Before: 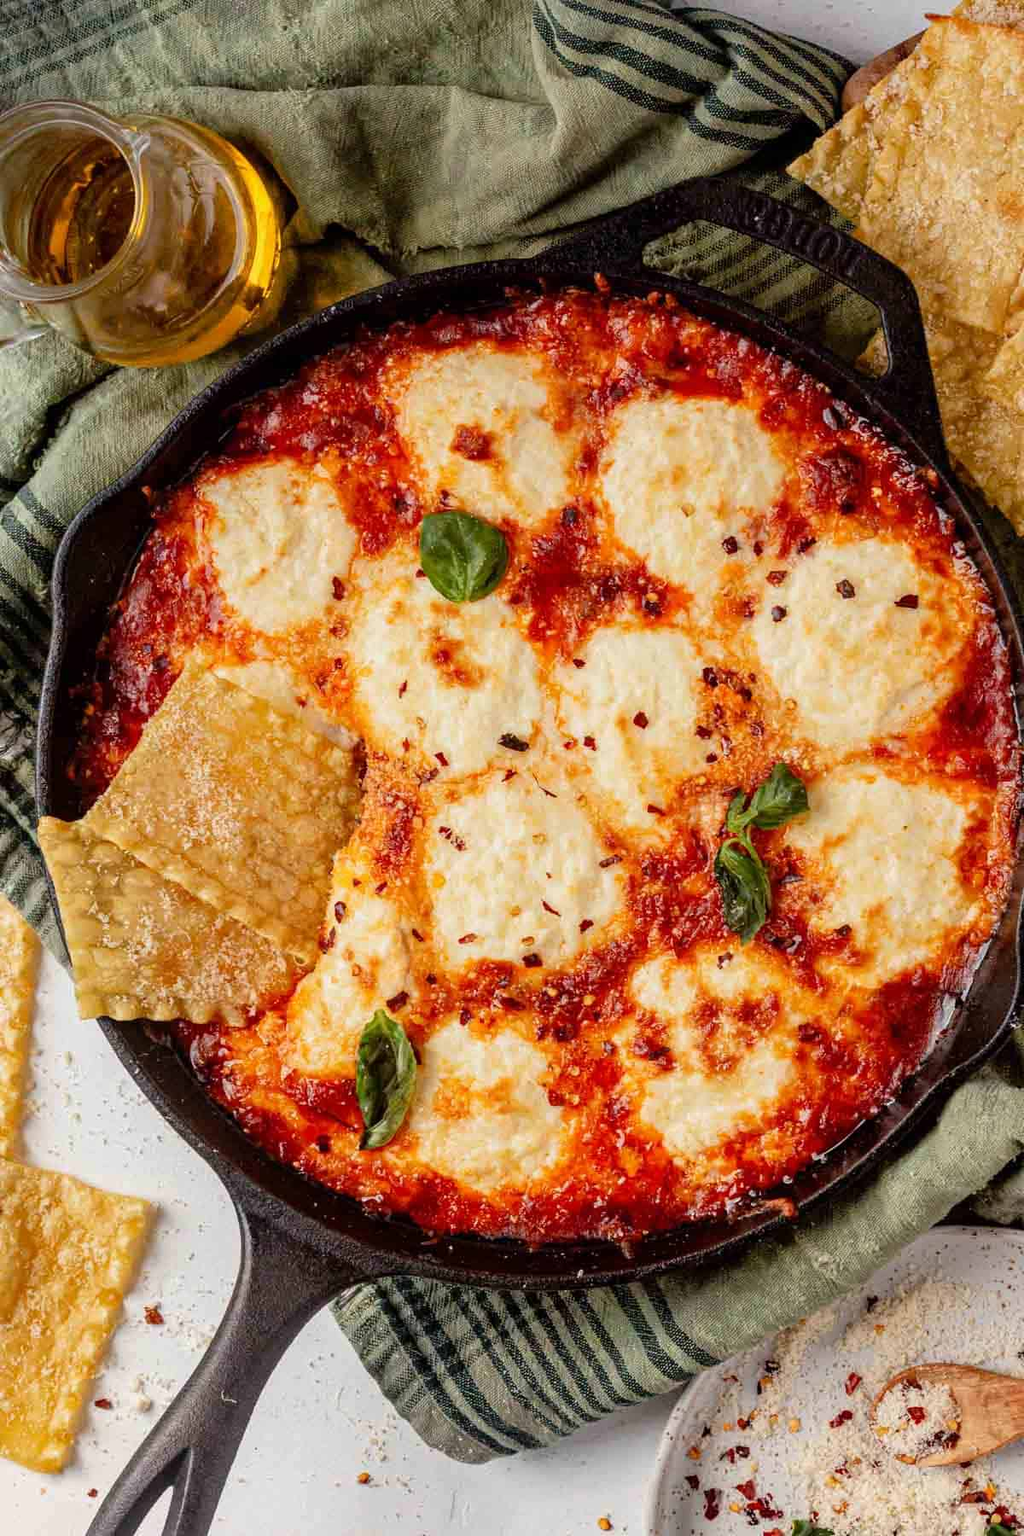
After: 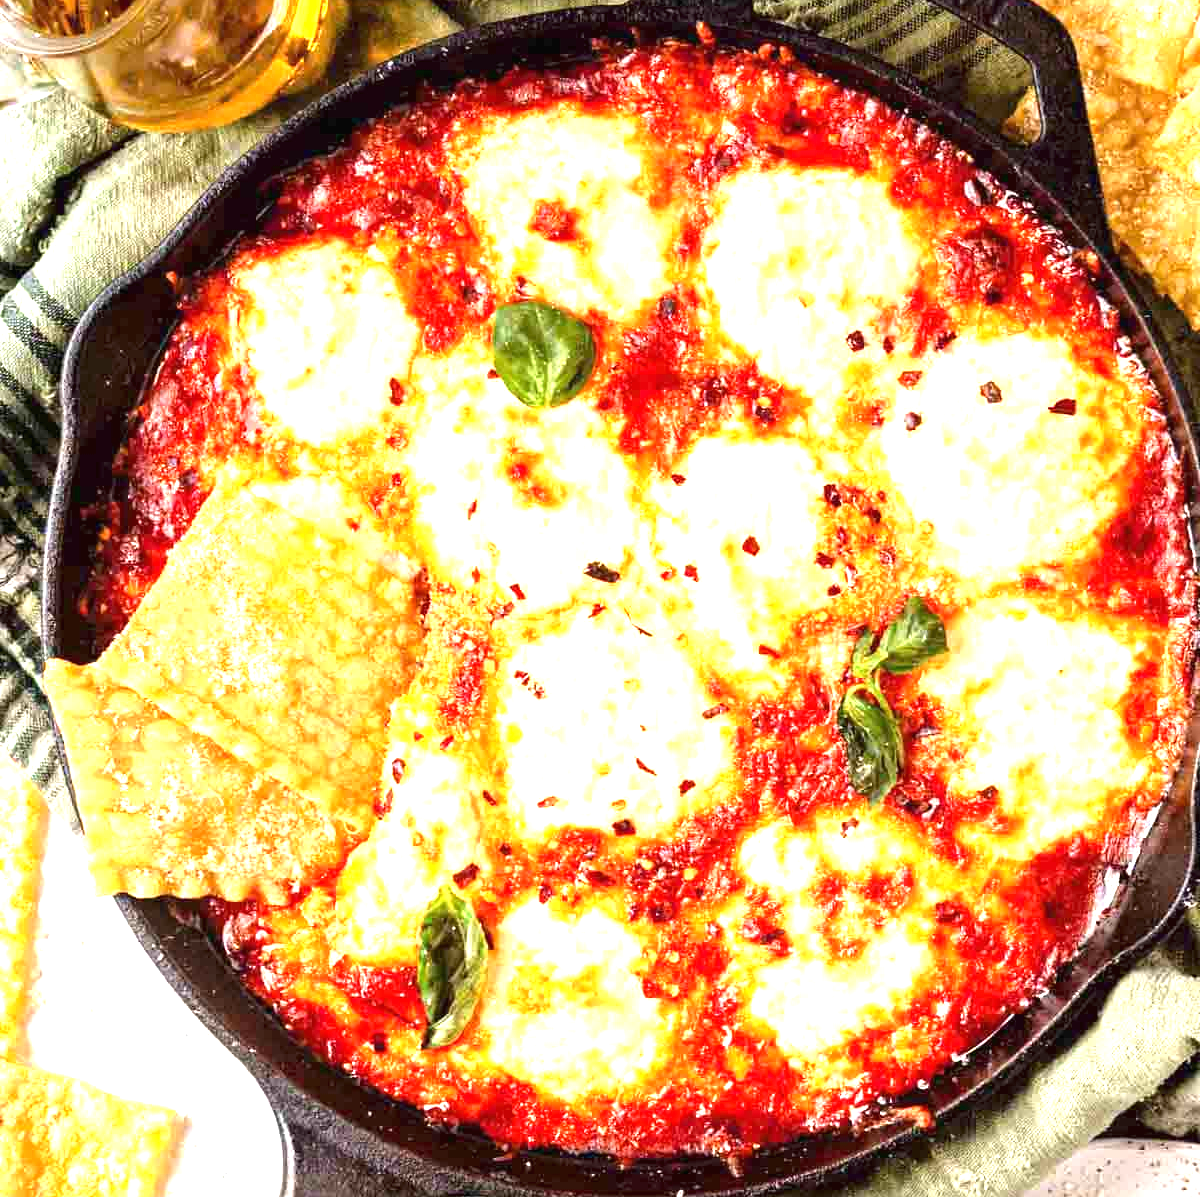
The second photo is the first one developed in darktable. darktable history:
crop: top 16.582%, bottom 16.727%
exposure: black level correction 0, exposure 1.761 EV, compensate highlight preservation false
